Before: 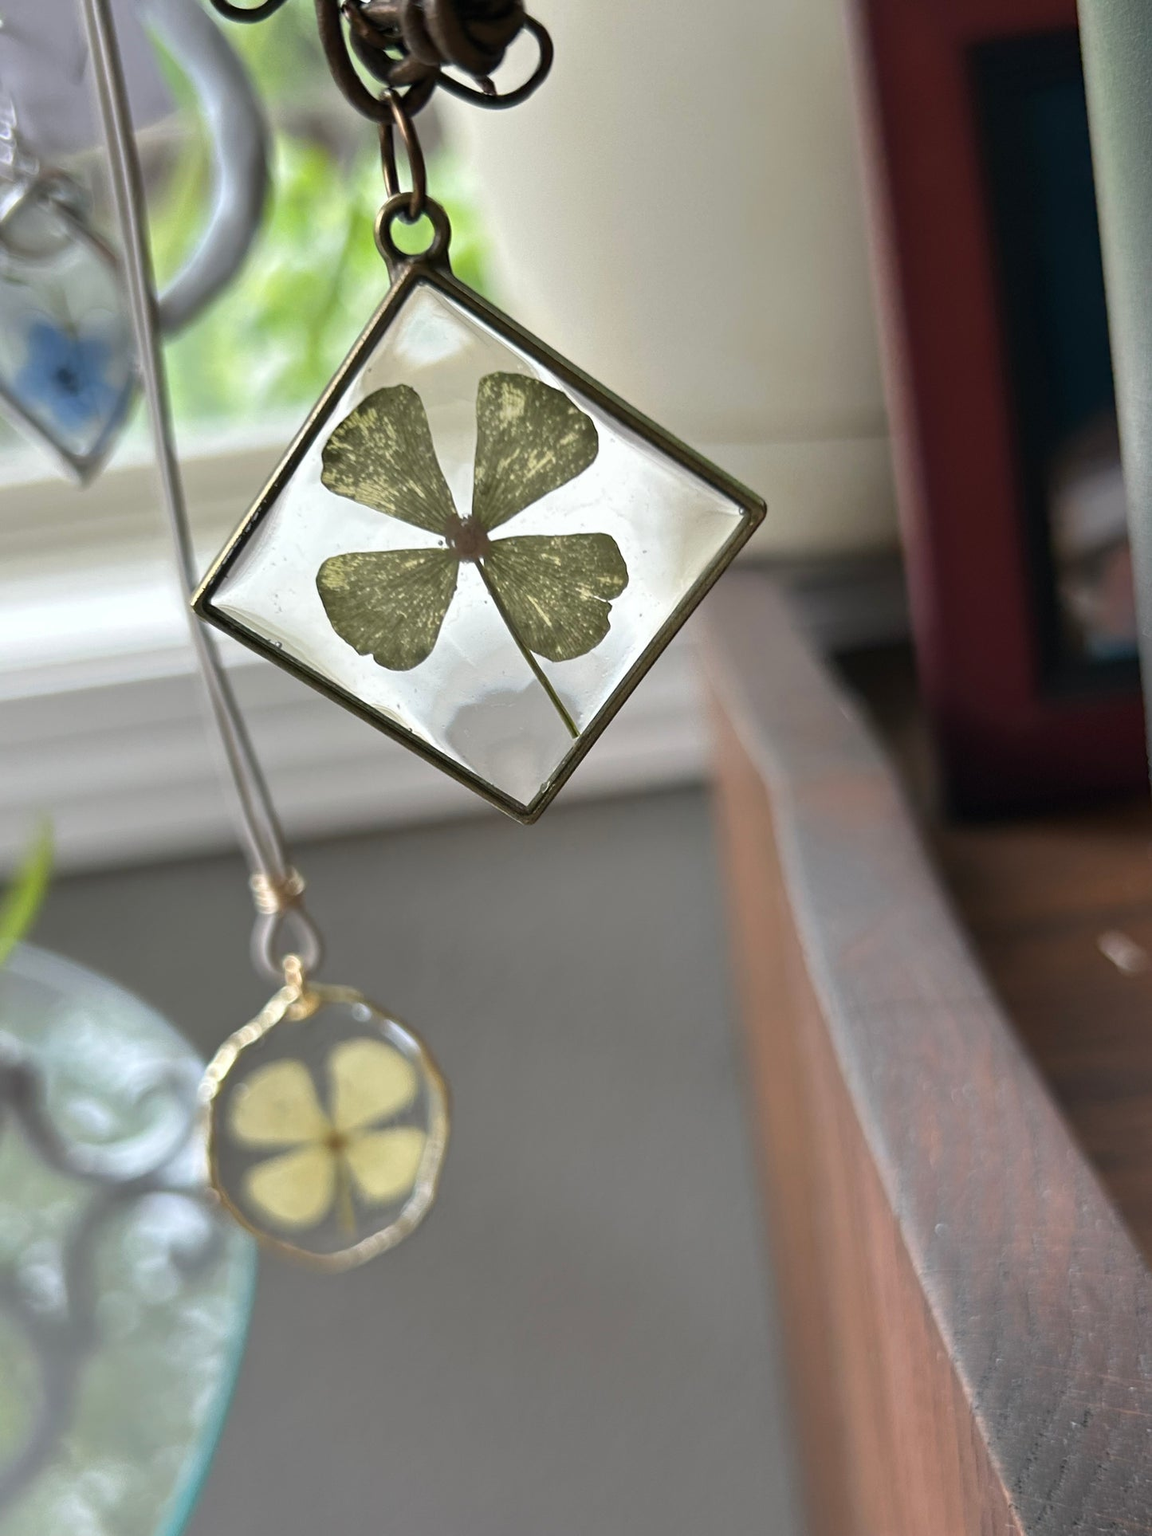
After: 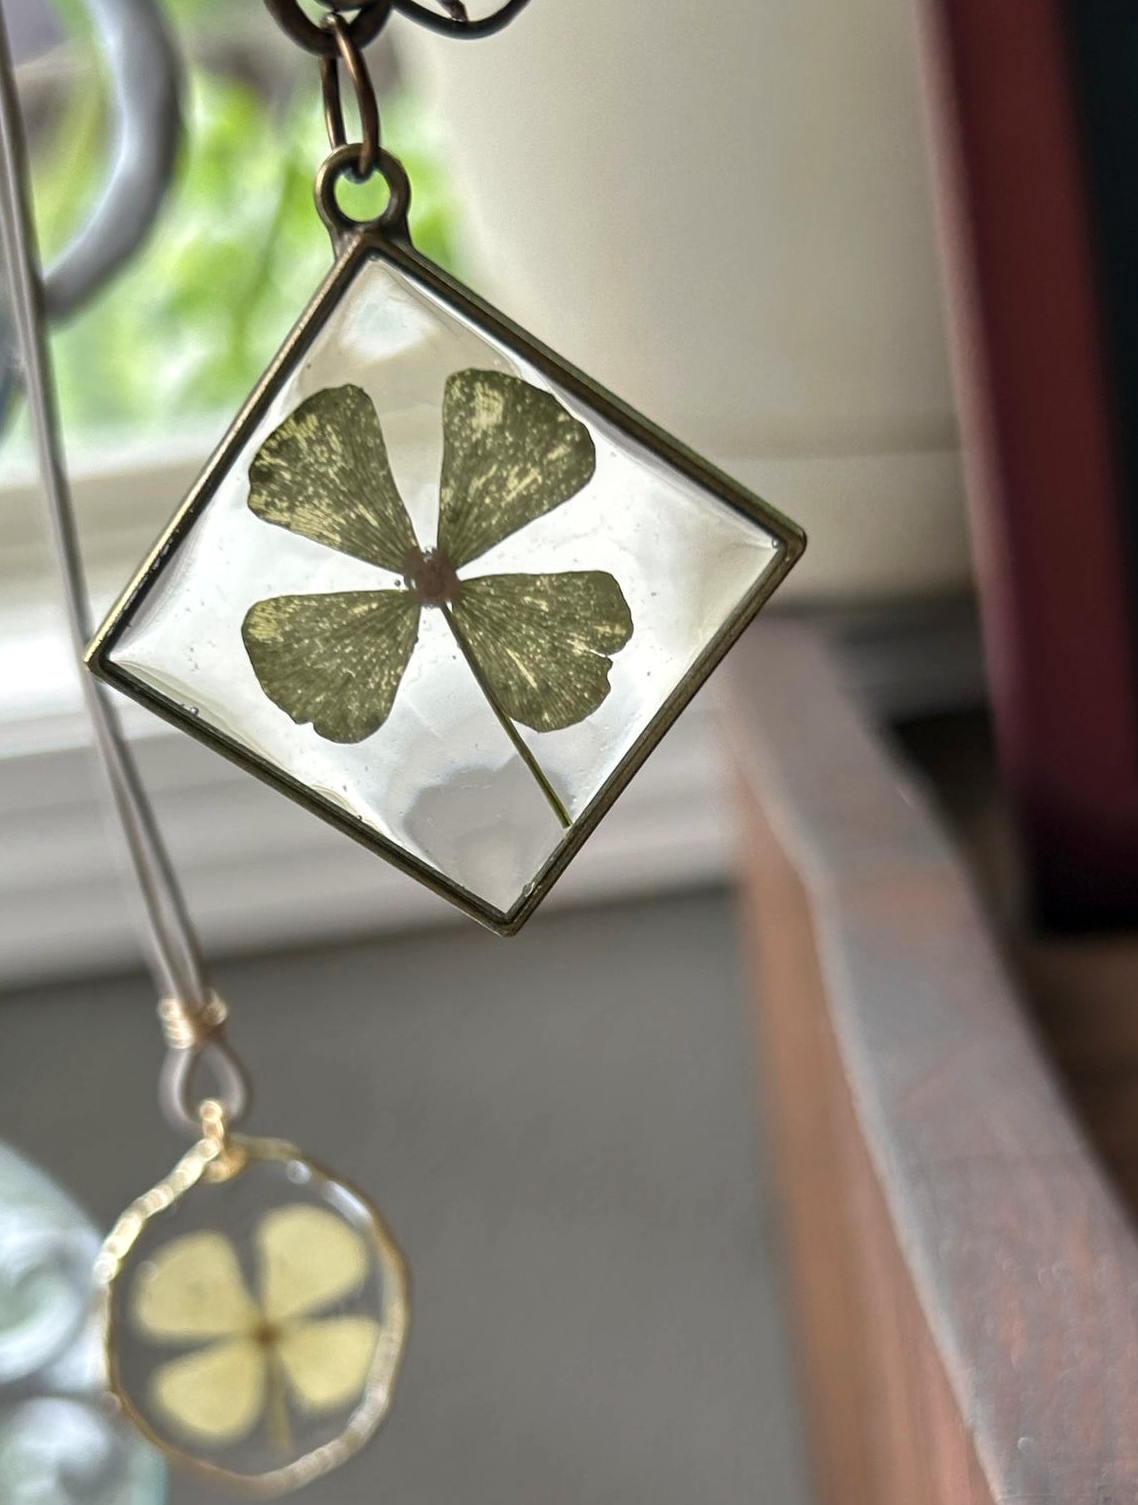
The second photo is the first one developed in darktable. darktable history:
crop and rotate: left 10.77%, top 5.1%, right 10.41%, bottom 16.76%
local contrast: on, module defaults
white balance: red 1.009, blue 0.985
